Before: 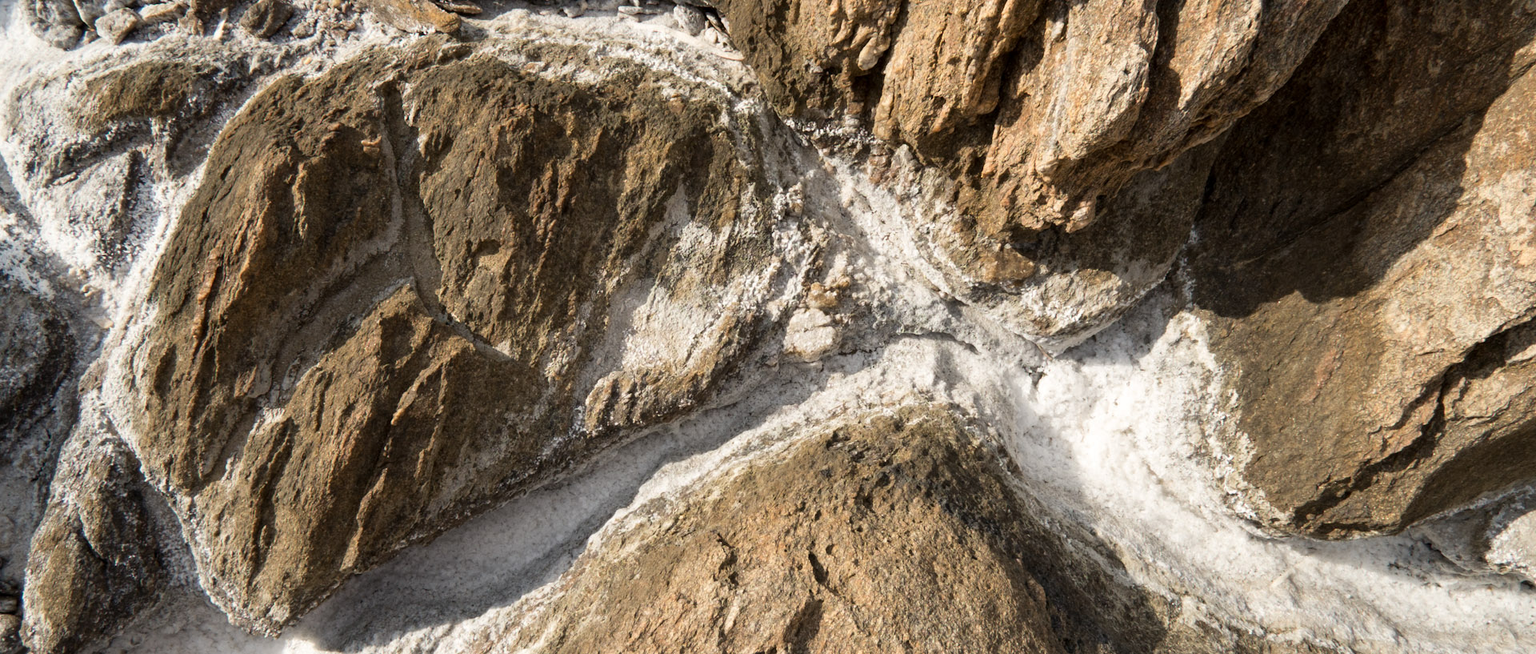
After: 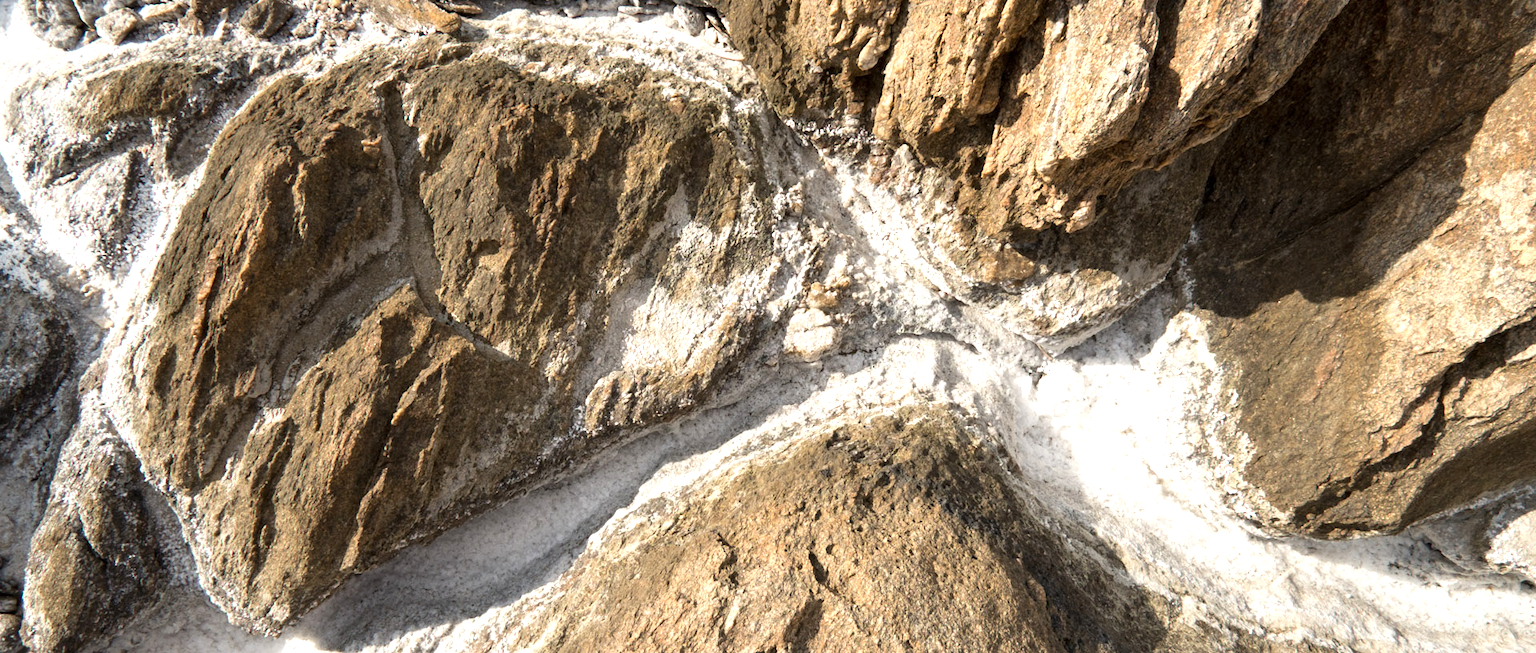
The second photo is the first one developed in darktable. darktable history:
exposure: exposure 0.568 EV, compensate highlight preservation false
